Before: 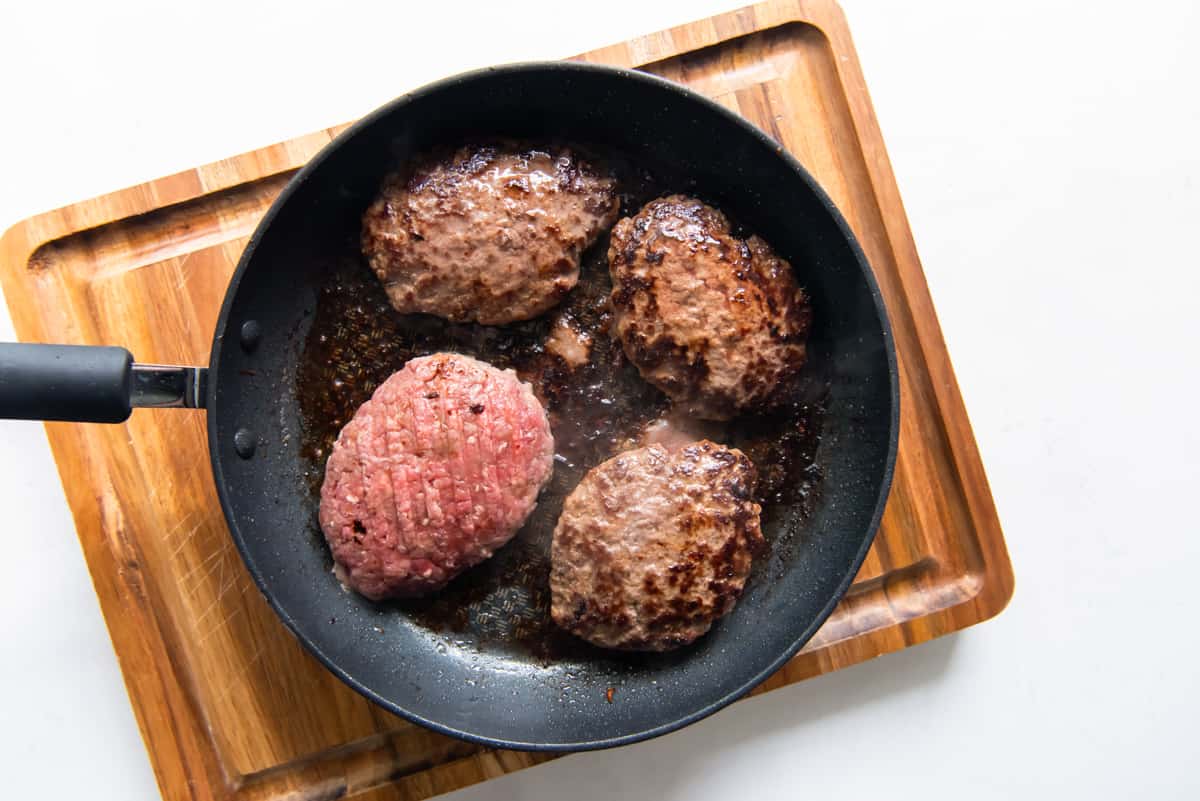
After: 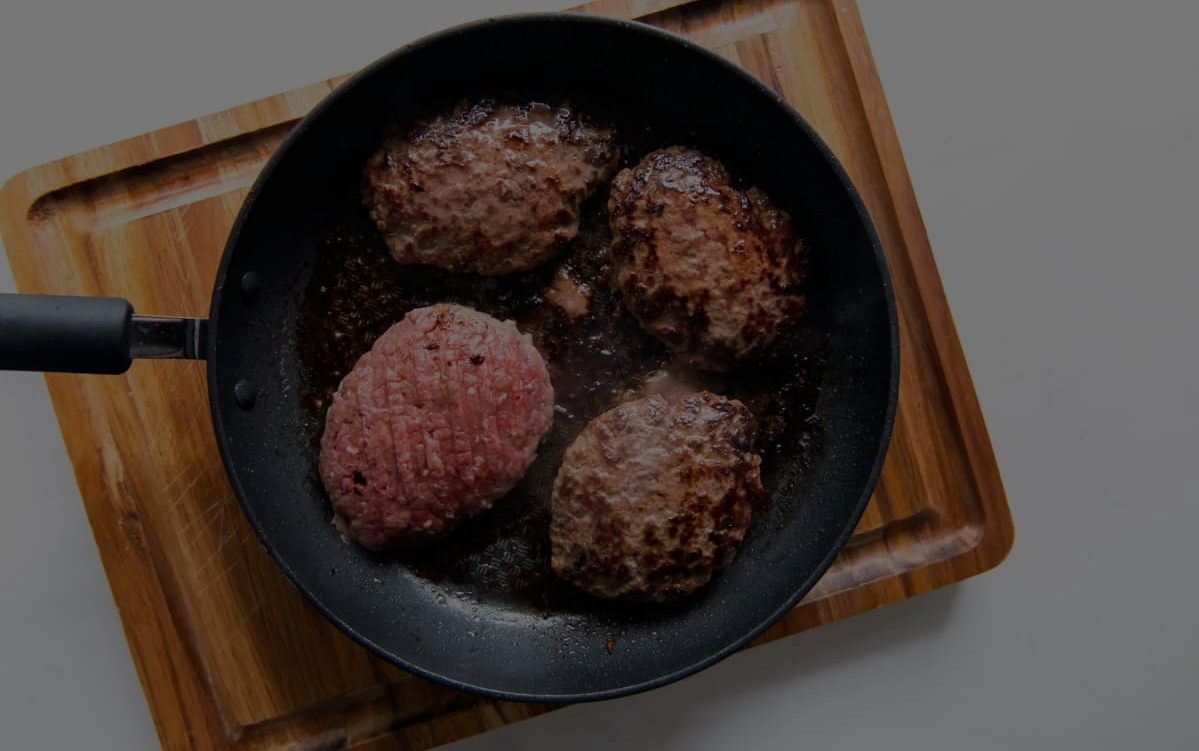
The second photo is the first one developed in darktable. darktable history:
crop and rotate: top 6.18%
exposure: exposure -2.406 EV, compensate highlight preservation false
